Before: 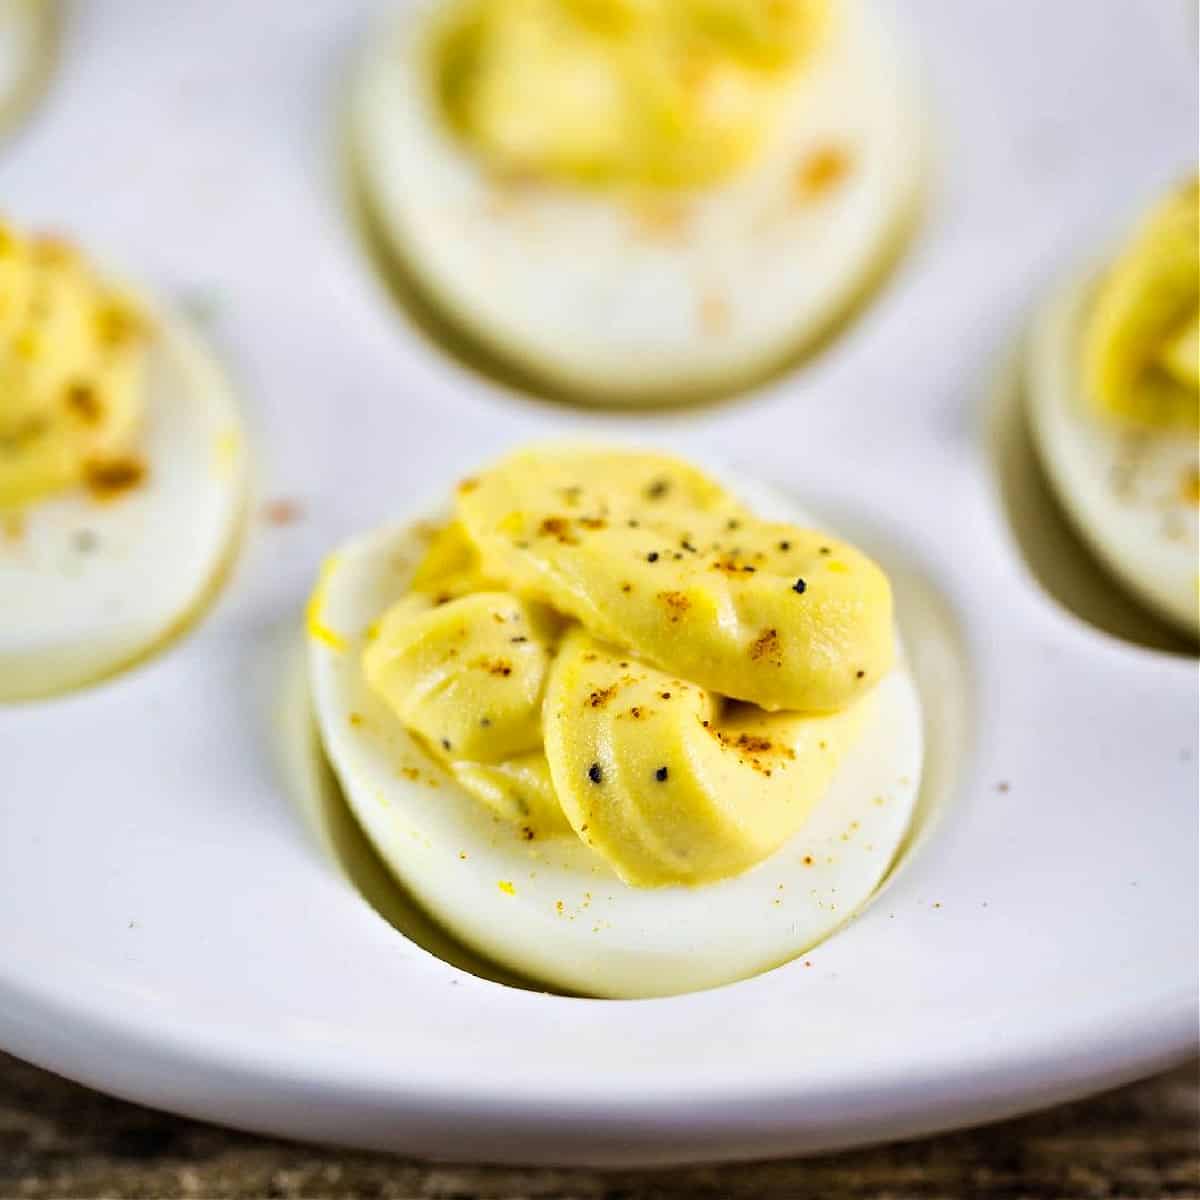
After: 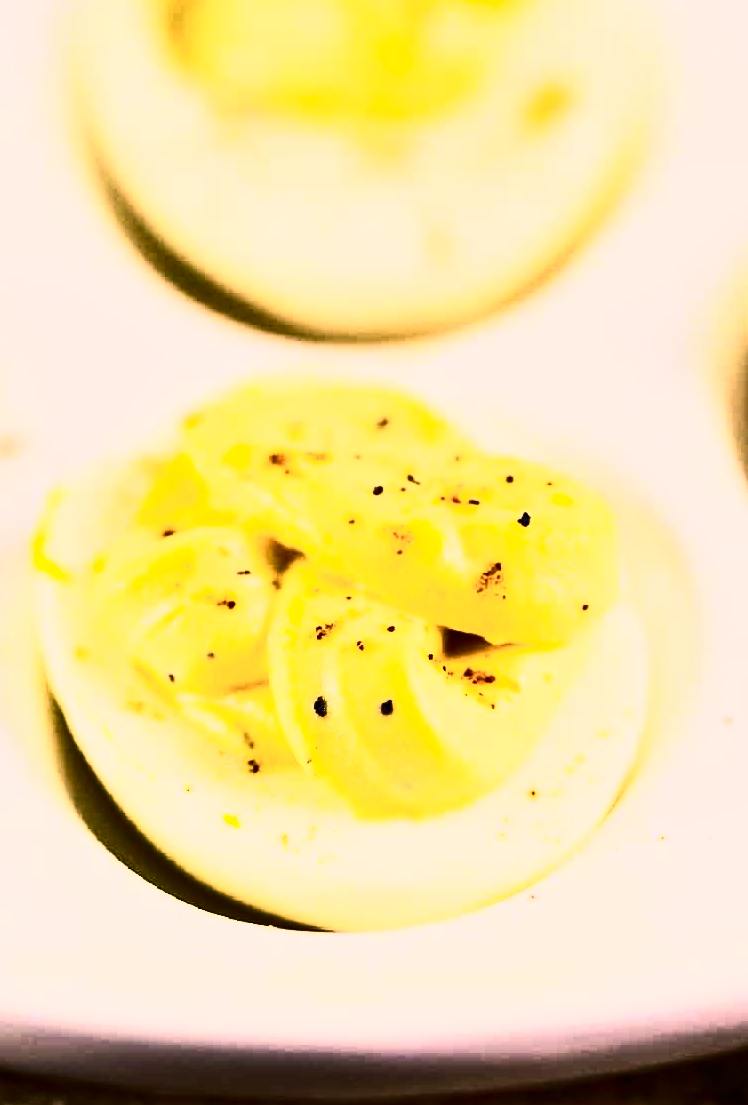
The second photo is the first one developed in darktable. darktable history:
crop and rotate: left 22.918%, top 5.629%, right 14.711%, bottom 2.247%
contrast brightness saturation: contrast 0.93, brightness 0.2
color correction: highlights a* 17.88, highlights b* 18.79
